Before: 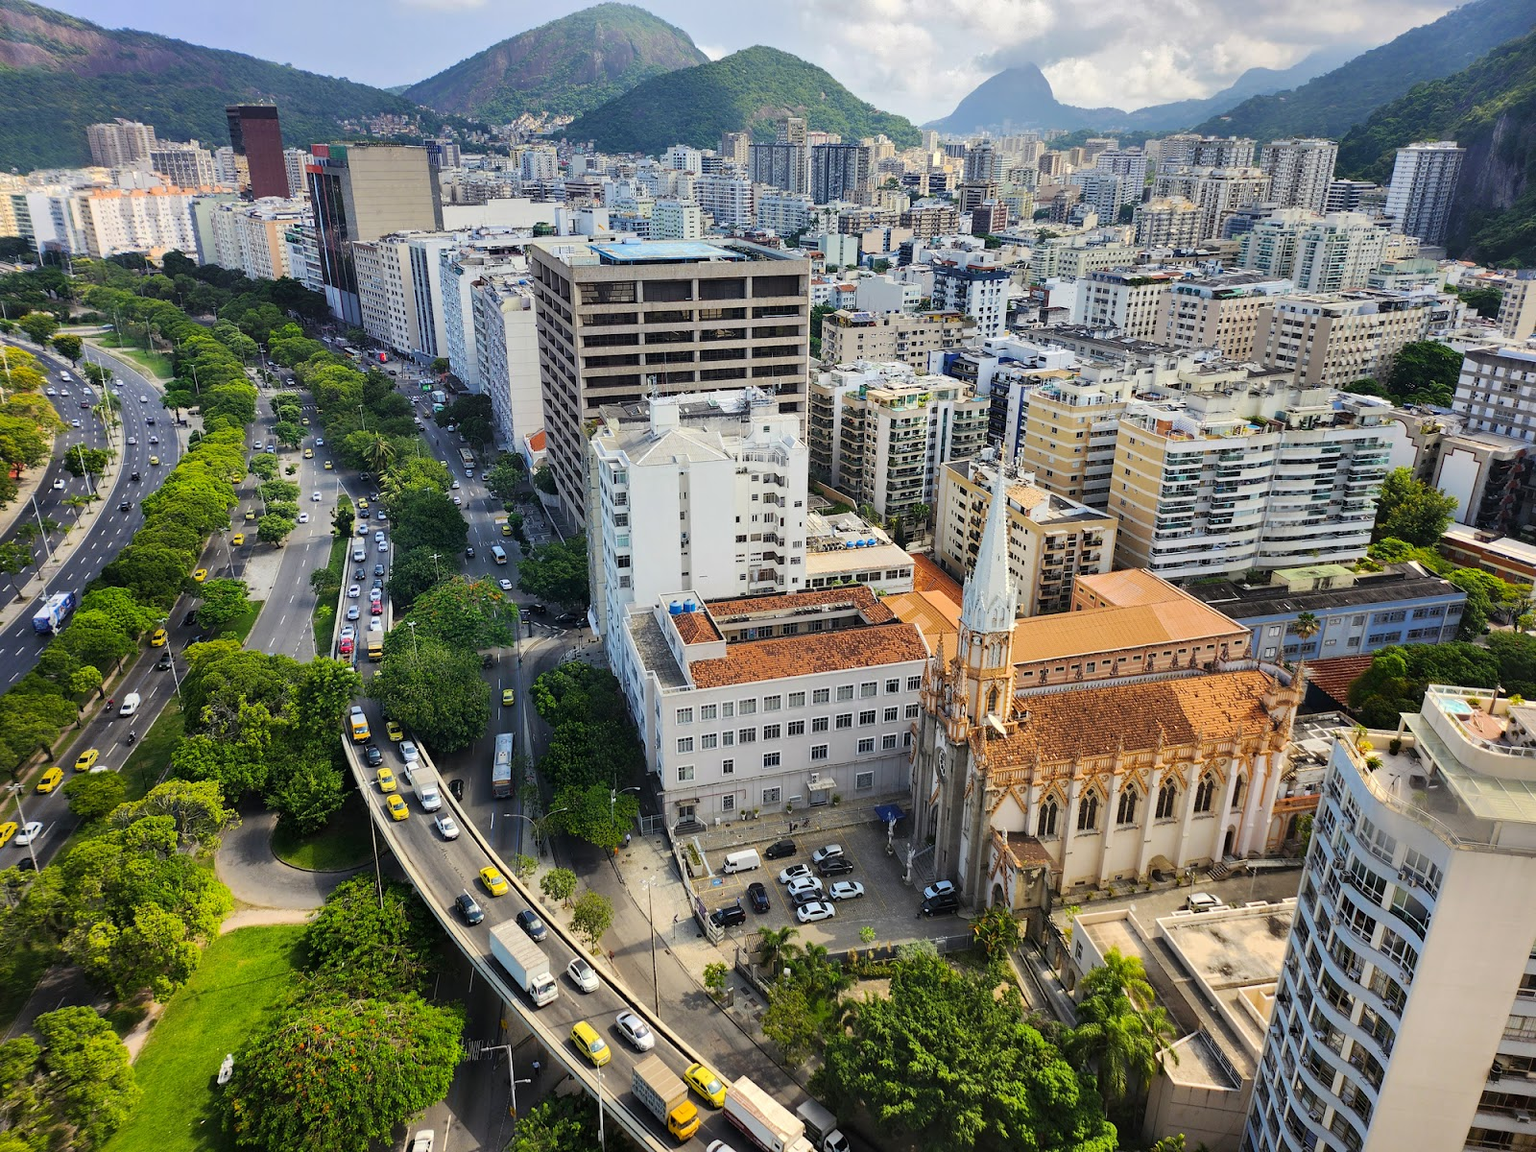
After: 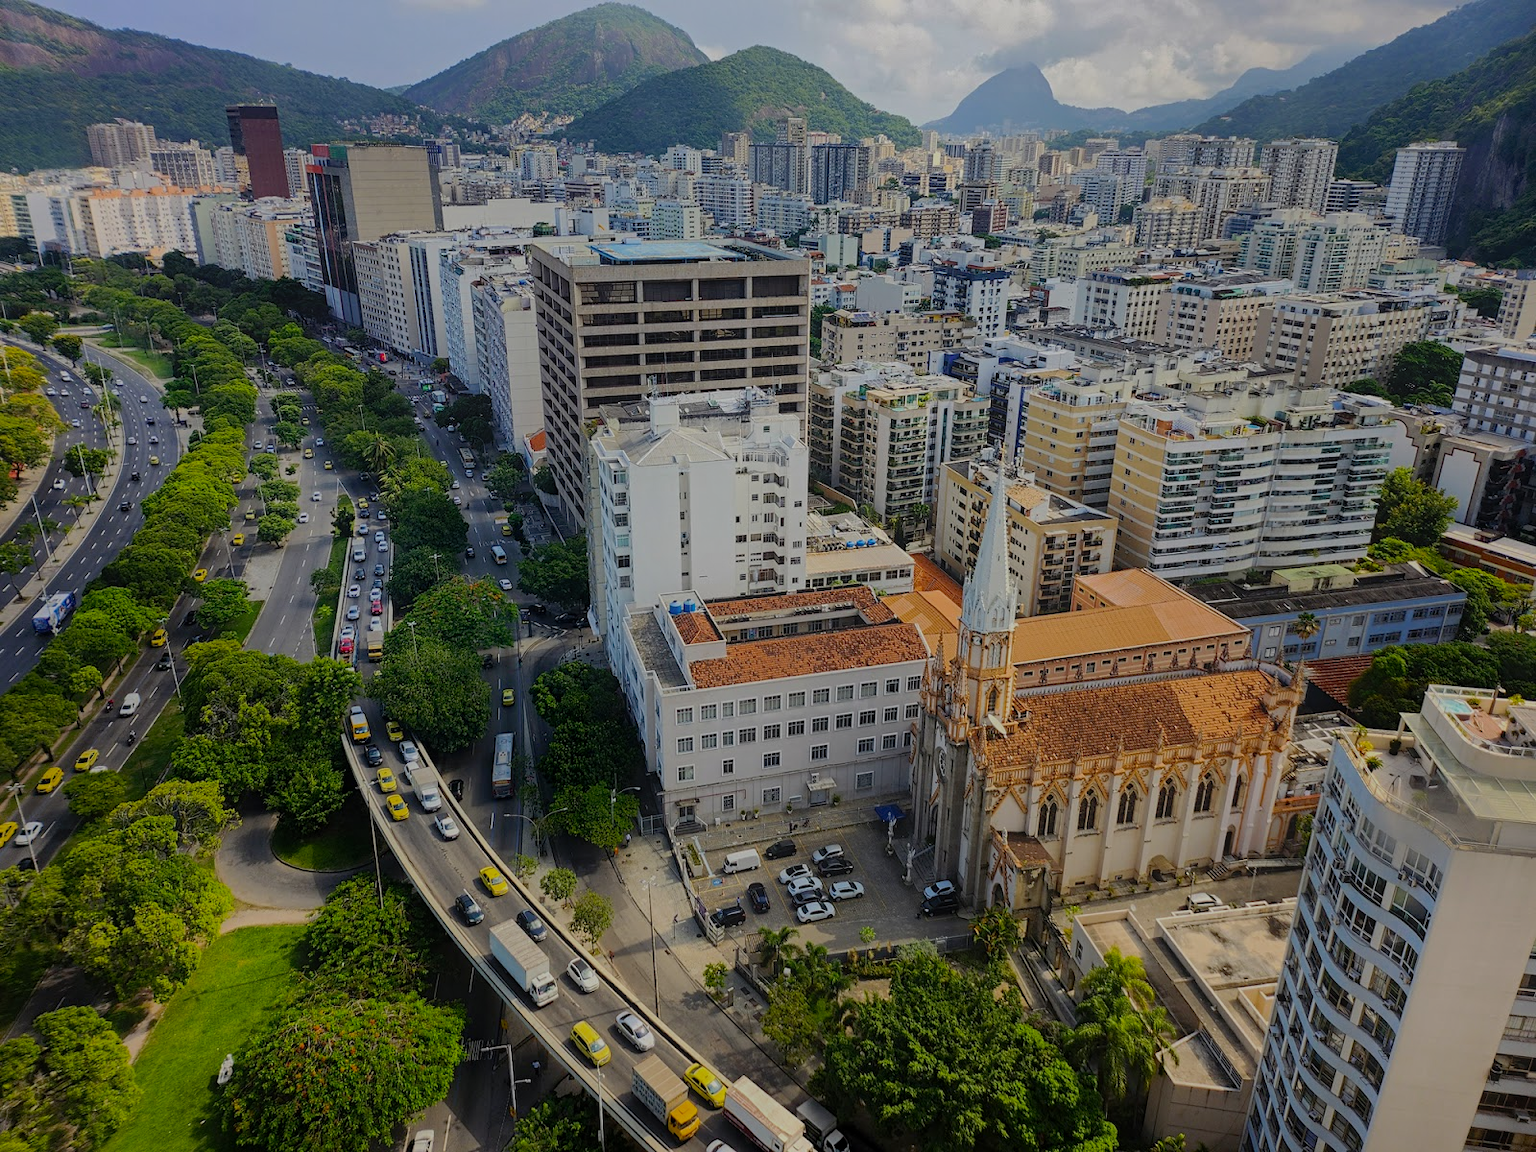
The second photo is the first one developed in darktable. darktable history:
contrast equalizer: octaves 7, y [[0.439, 0.44, 0.442, 0.457, 0.493, 0.498], [0.5 ×6], [0.5 ×6], [0 ×6], [0 ×6]]
exposure: black level correction 0.009, exposure -0.669 EV, compensate exposure bias true, compensate highlight preservation false
